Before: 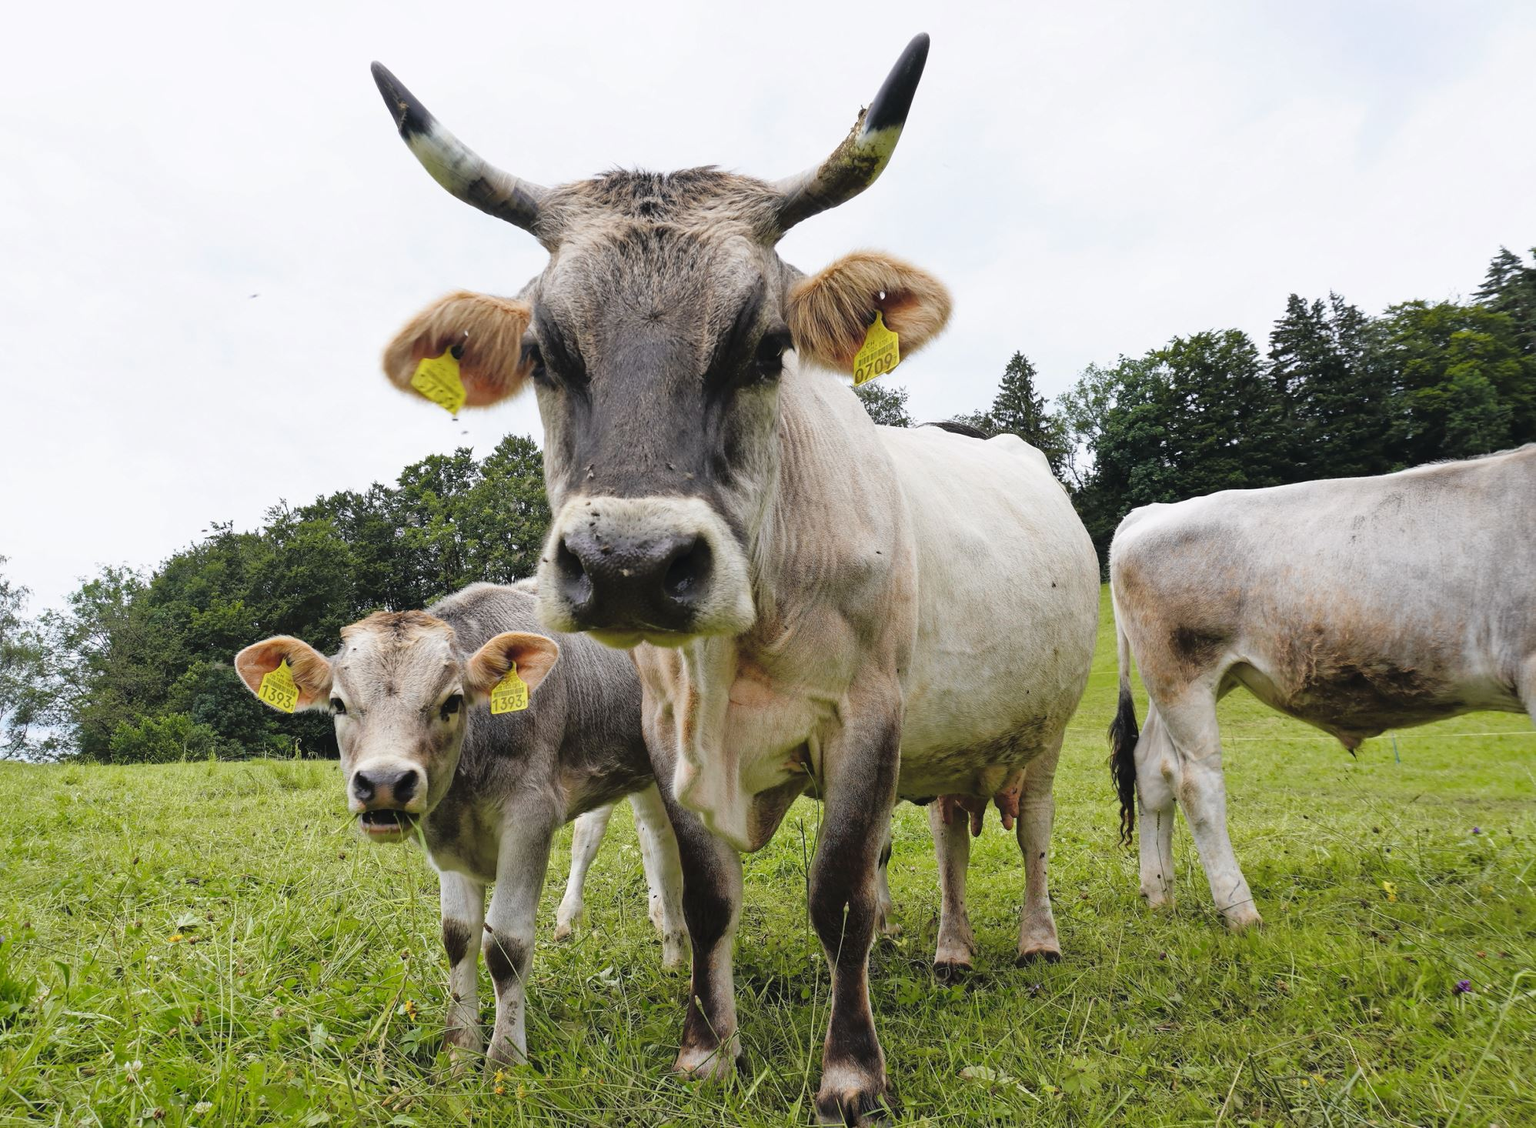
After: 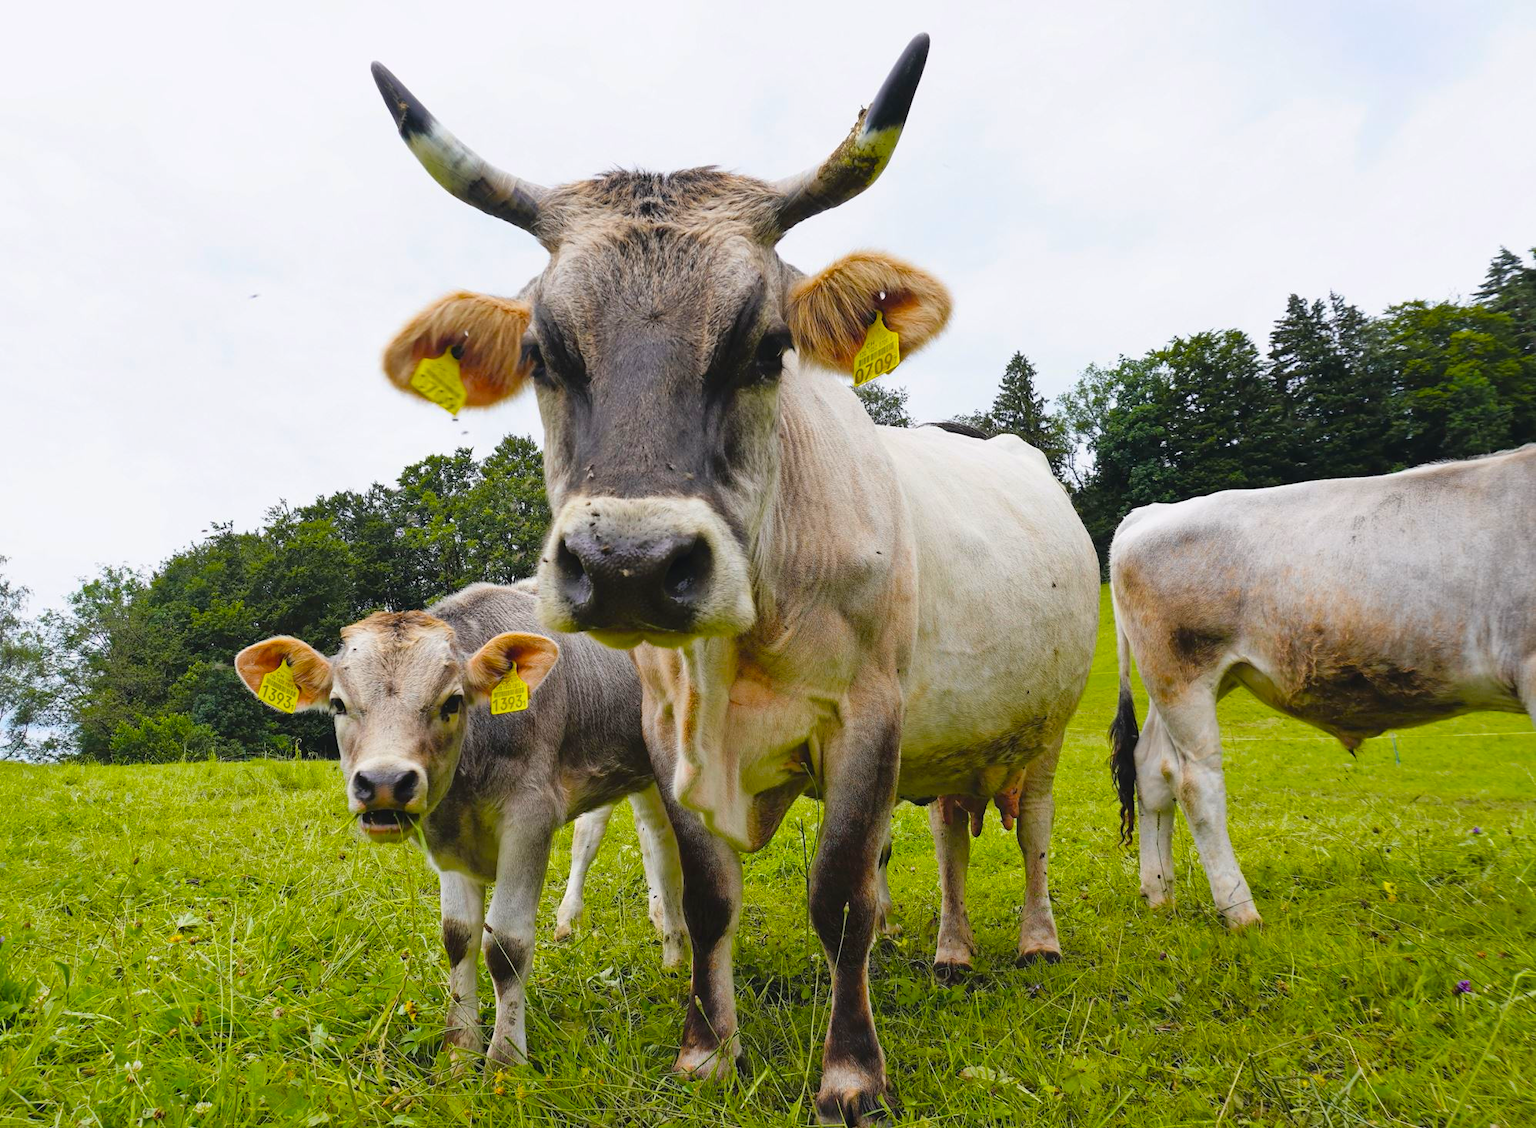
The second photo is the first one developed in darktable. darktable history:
color balance rgb: linear chroma grading › global chroma 15%, perceptual saturation grading › global saturation 30%
contrast brightness saturation: contrast -0.02, brightness -0.01, saturation 0.03
